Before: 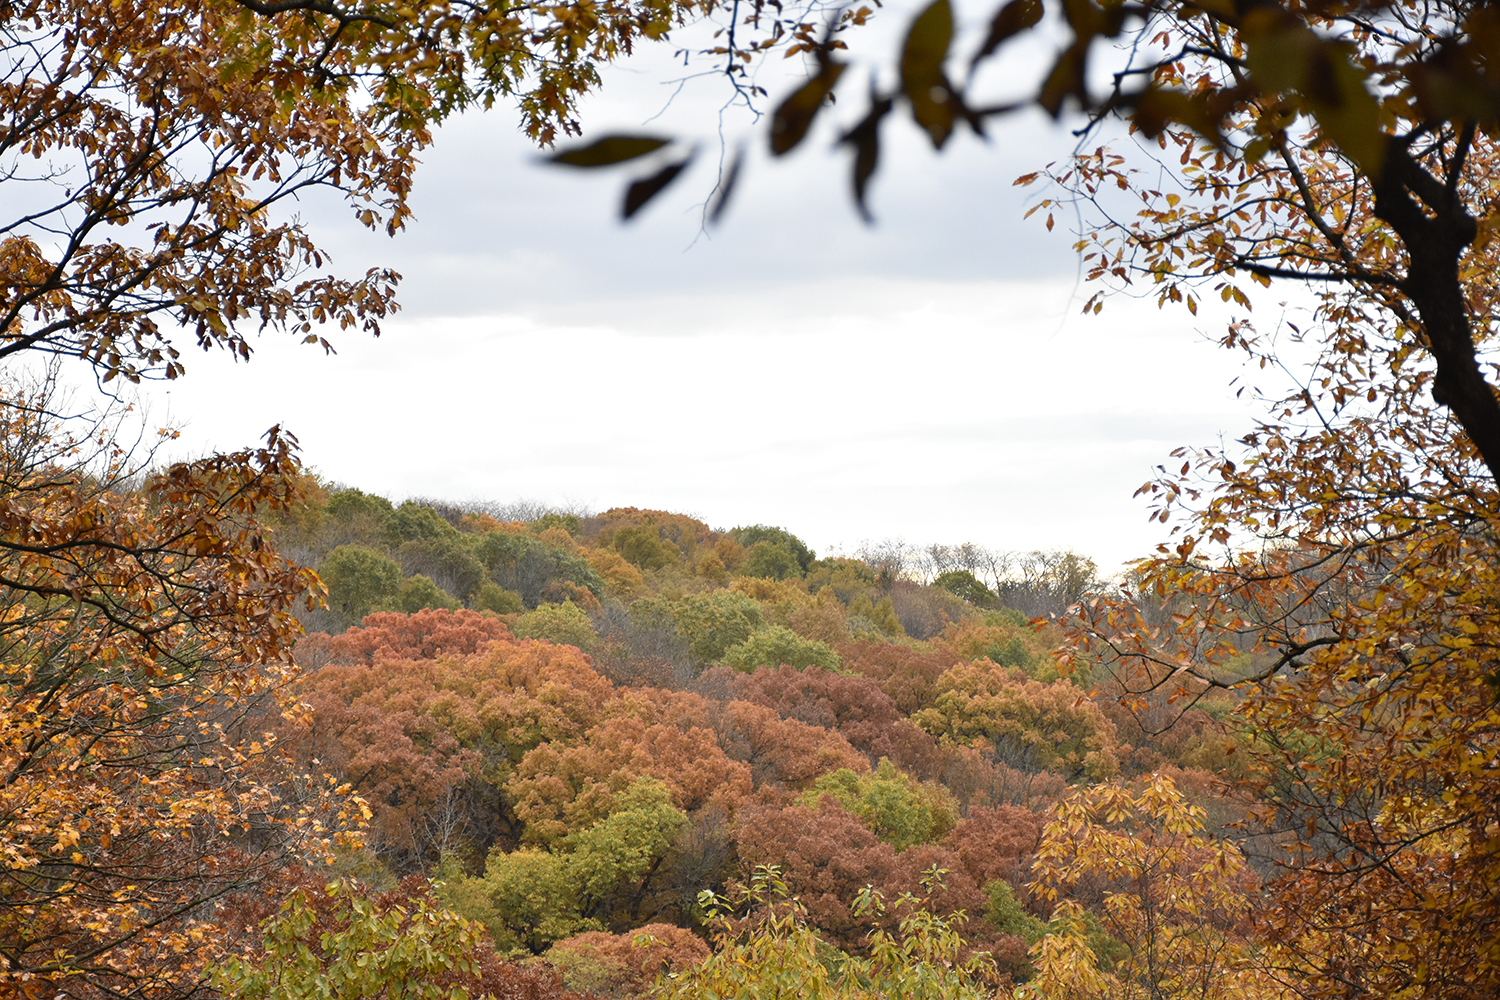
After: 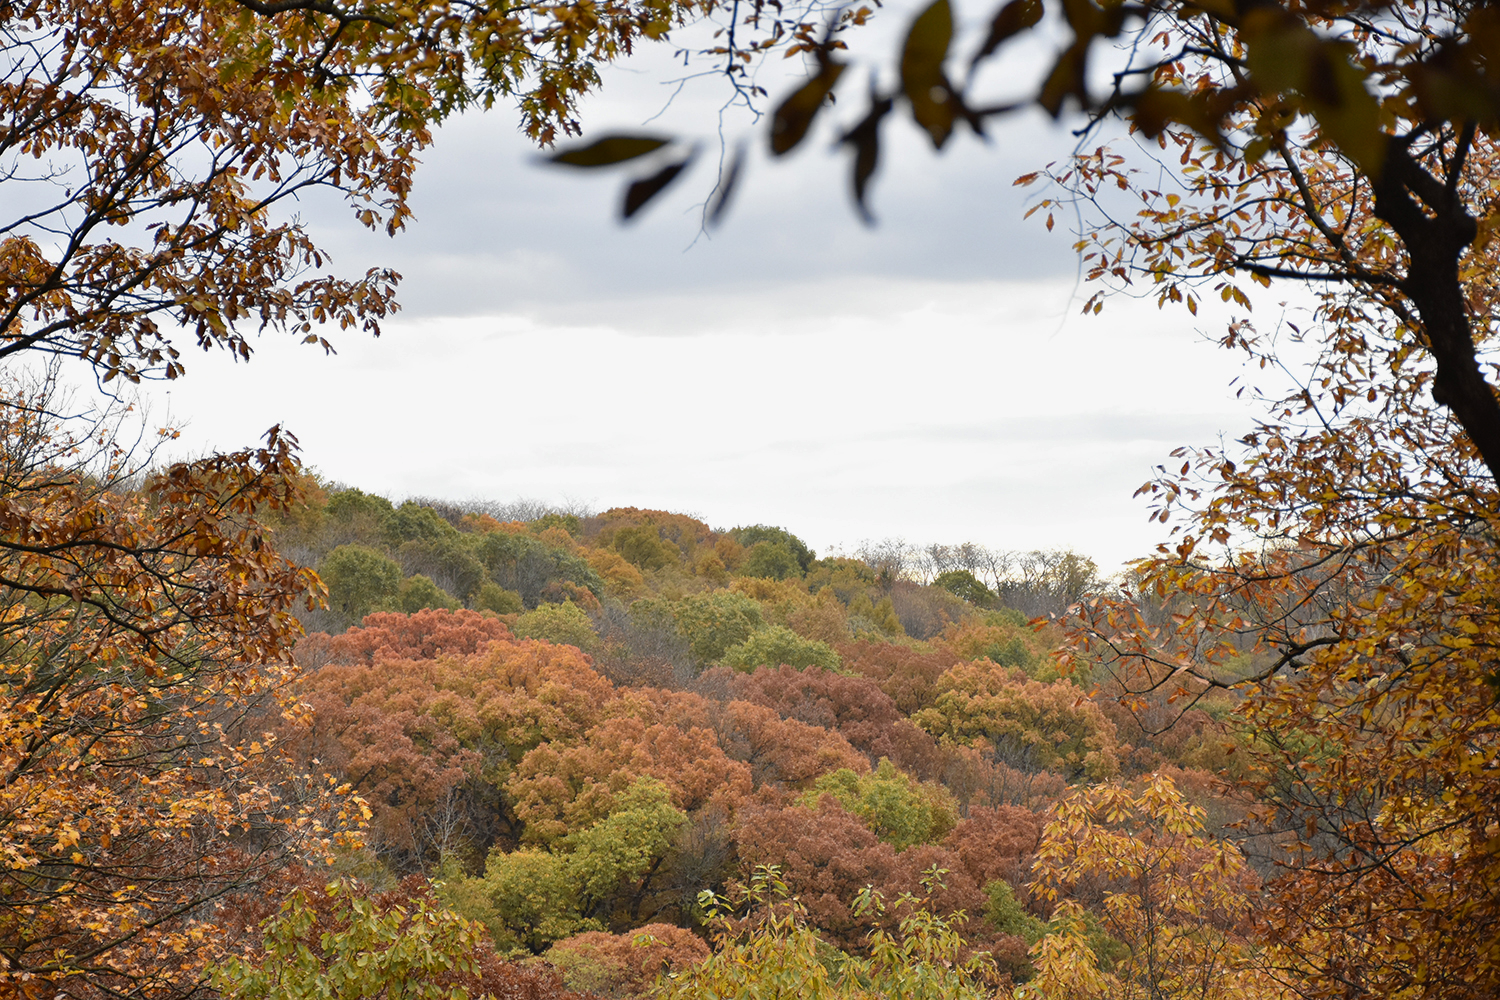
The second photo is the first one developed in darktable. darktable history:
shadows and highlights: shadows -20.46, white point adjustment -2.16, highlights -35.13
